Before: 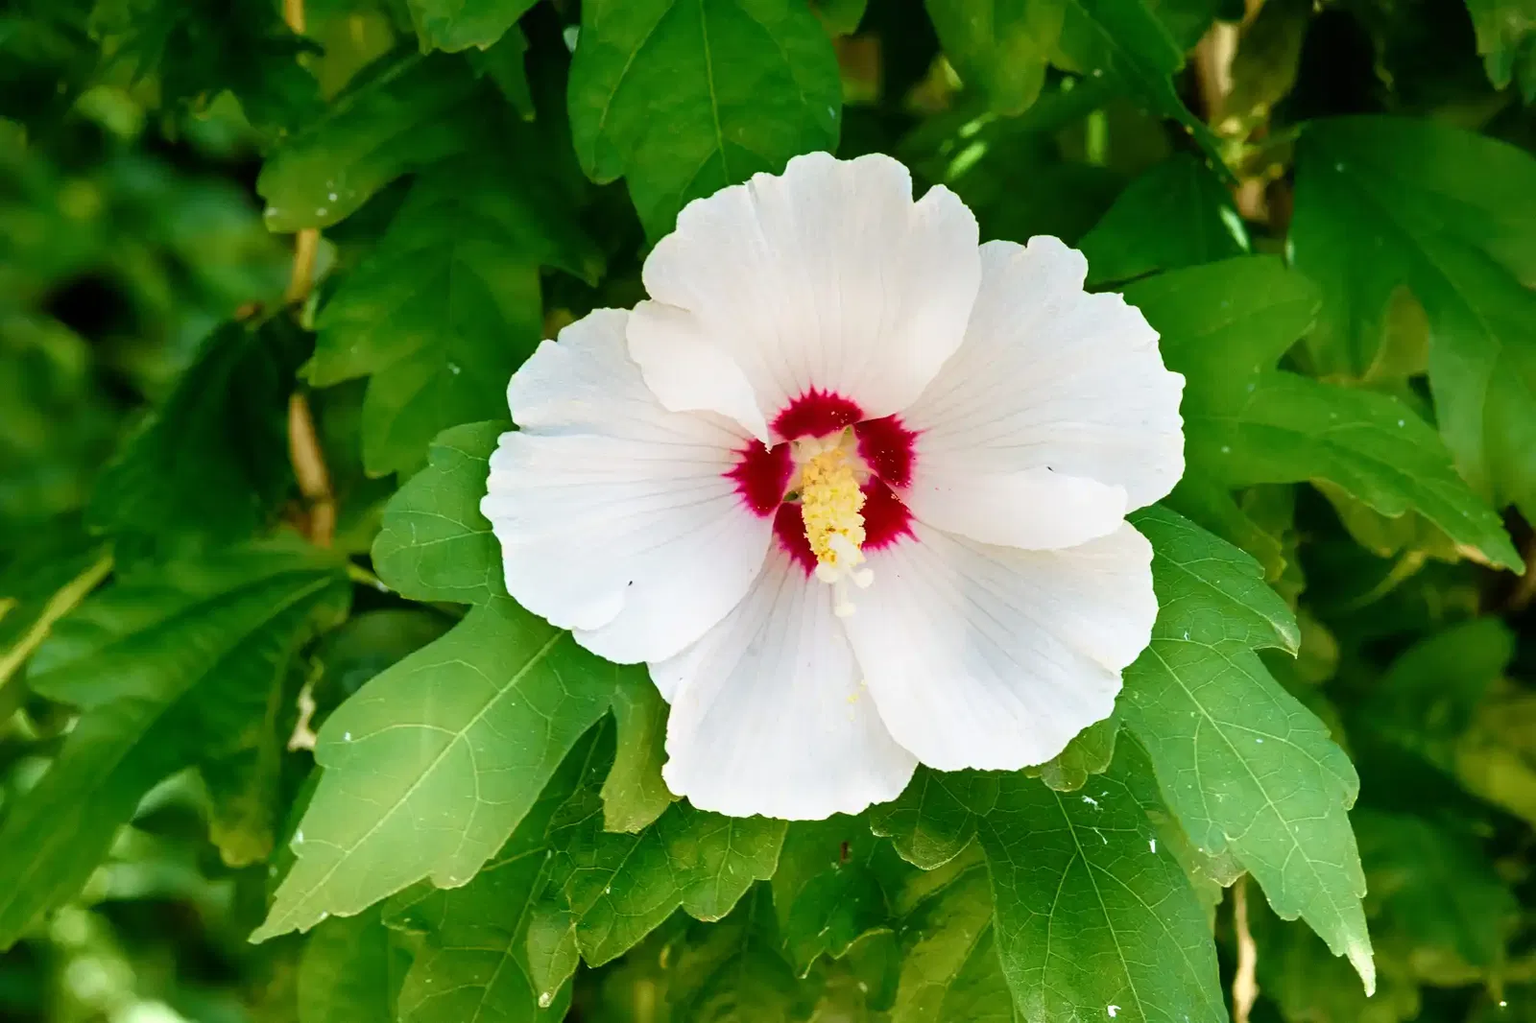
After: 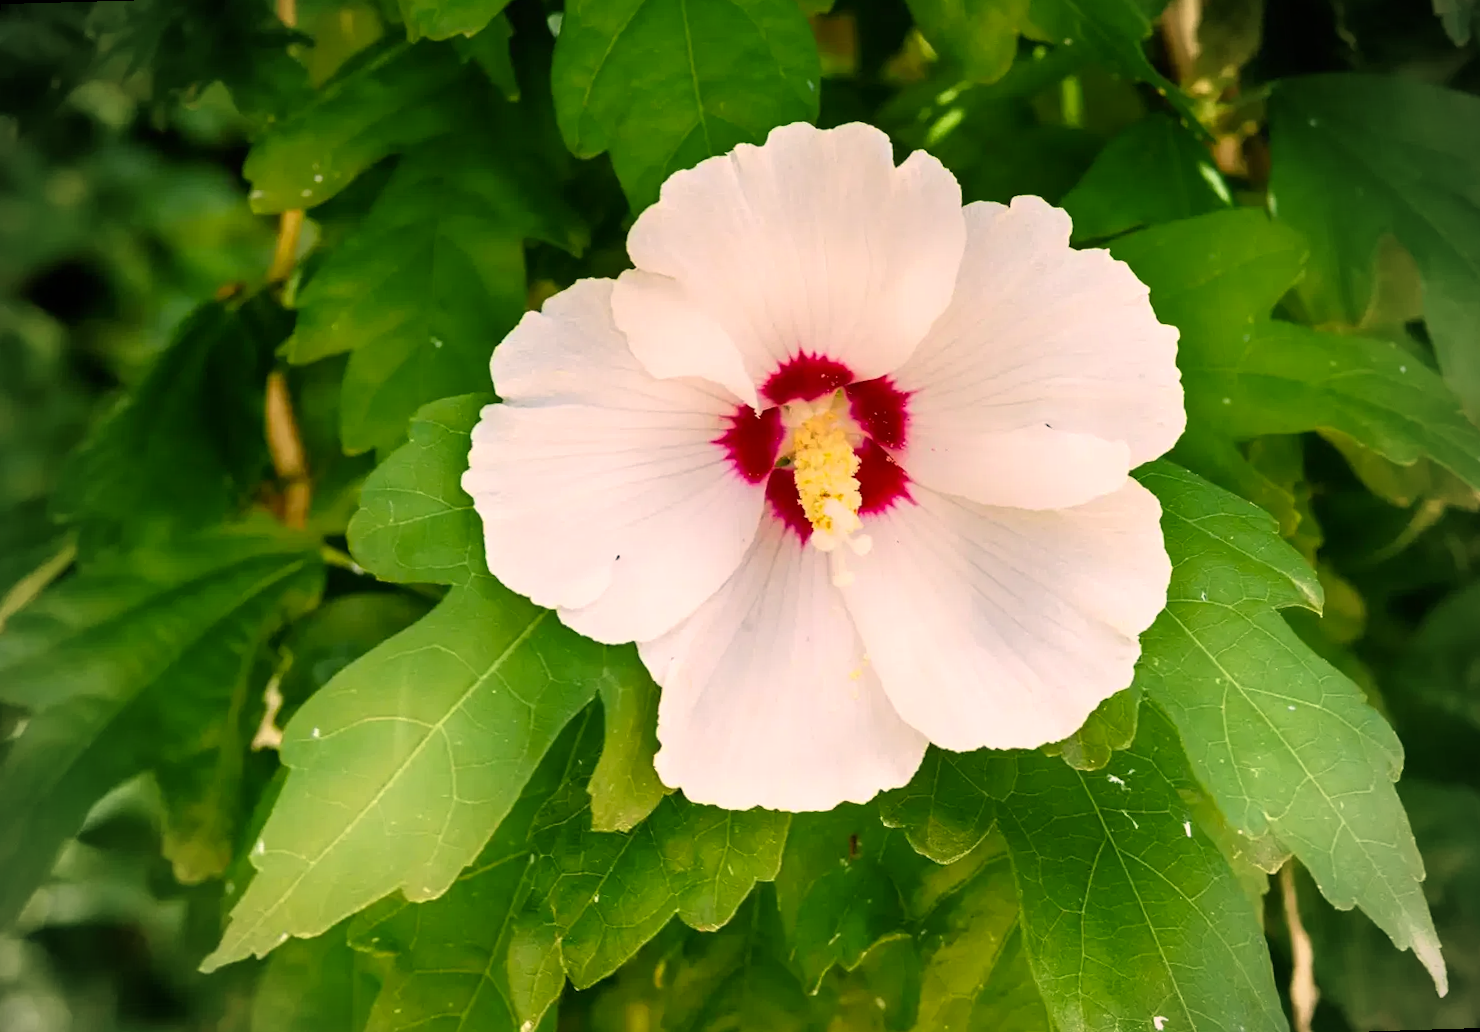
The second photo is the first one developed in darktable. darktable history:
vignetting: on, module defaults
color correction: highlights a* 11.96, highlights b* 11.58
rotate and perspective: rotation -1.68°, lens shift (vertical) -0.146, crop left 0.049, crop right 0.912, crop top 0.032, crop bottom 0.96
